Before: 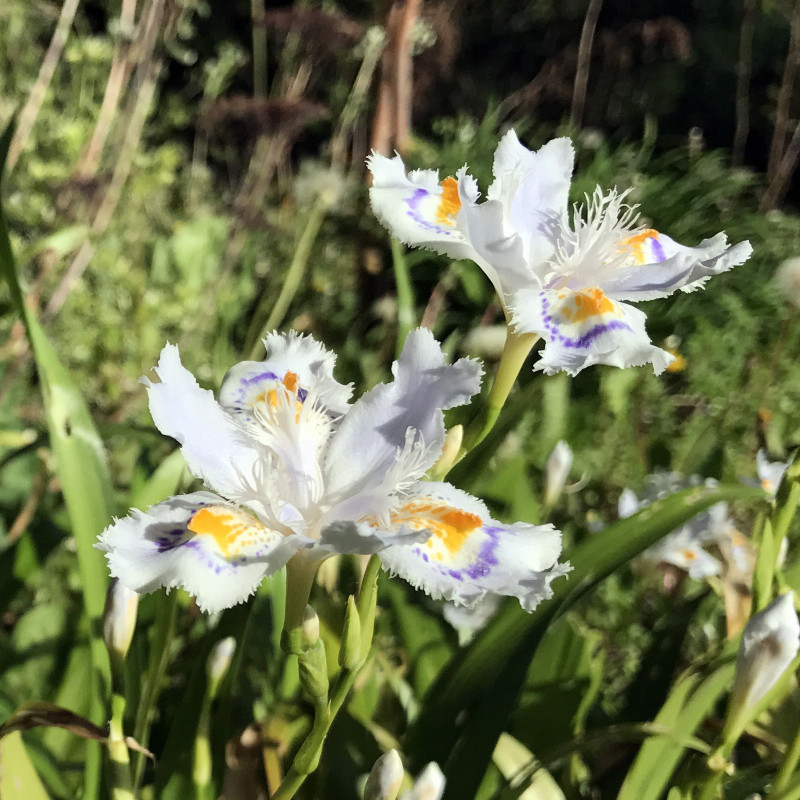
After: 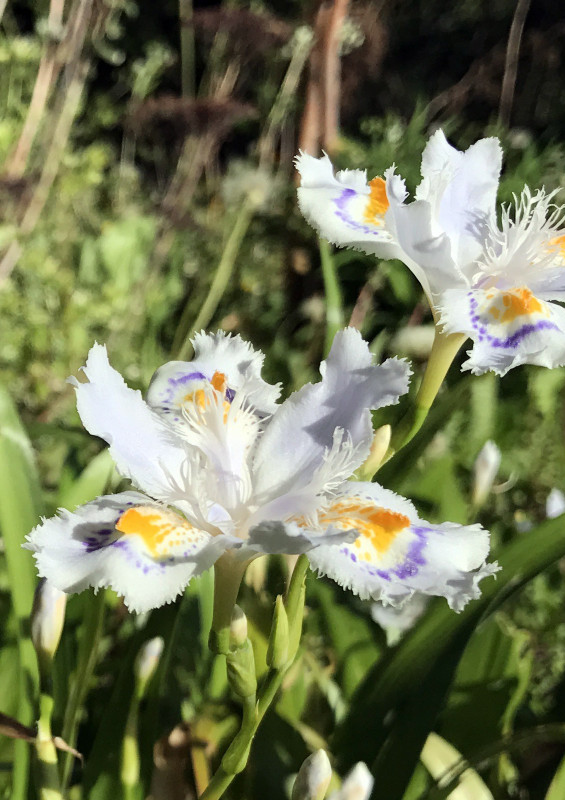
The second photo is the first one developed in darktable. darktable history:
crop and rotate: left 9.077%, right 20.289%
